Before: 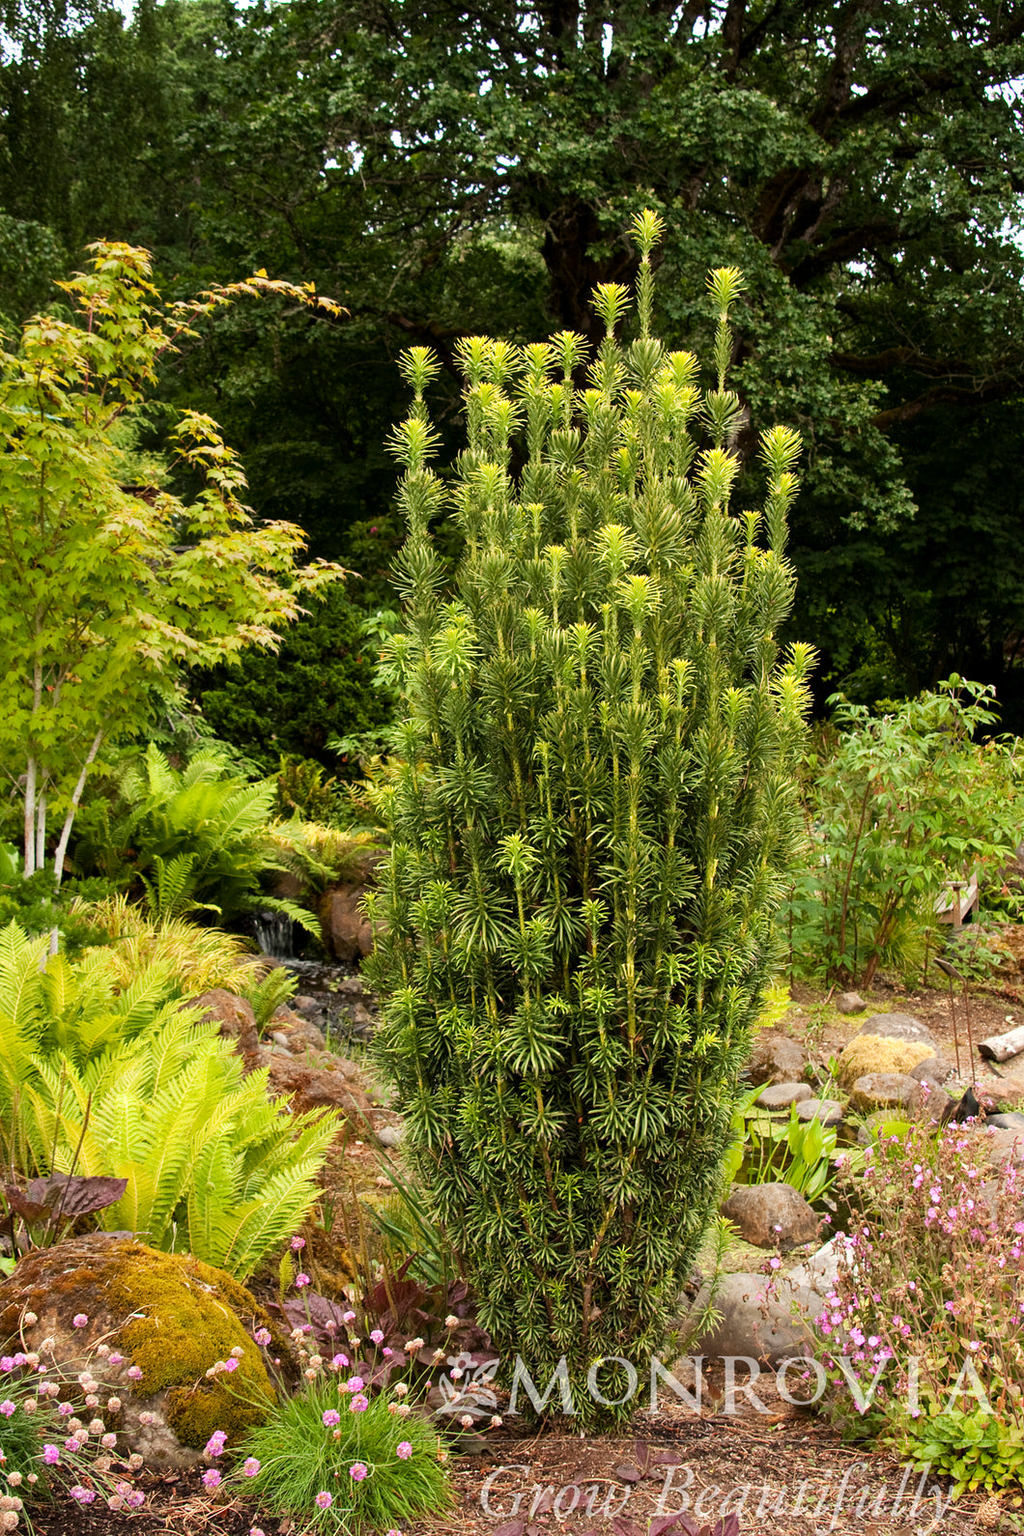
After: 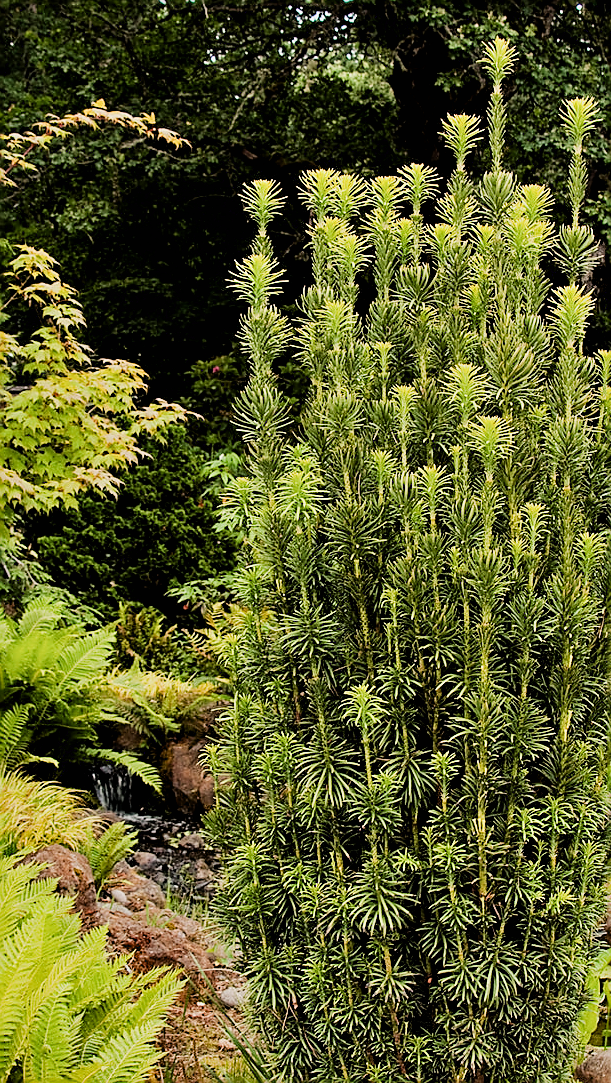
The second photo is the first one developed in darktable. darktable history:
levels: mode automatic, white 99.89%, levels [0, 0.43, 0.984]
sharpen: radius 1.373, amount 1.257, threshold 0.697
crop: left 16.177%, top 11.275%, right 26.09%, bottom 20.603%
filmic rgb: black relative exposure -7.32 EV, white relative exposure 5.09 EV, hardness 3.19
contrast equalizer: y [[0.6 ×6], [0.55 ×6], [0 ×6], [0 ×6], [0 ×6]], mix 0.597
